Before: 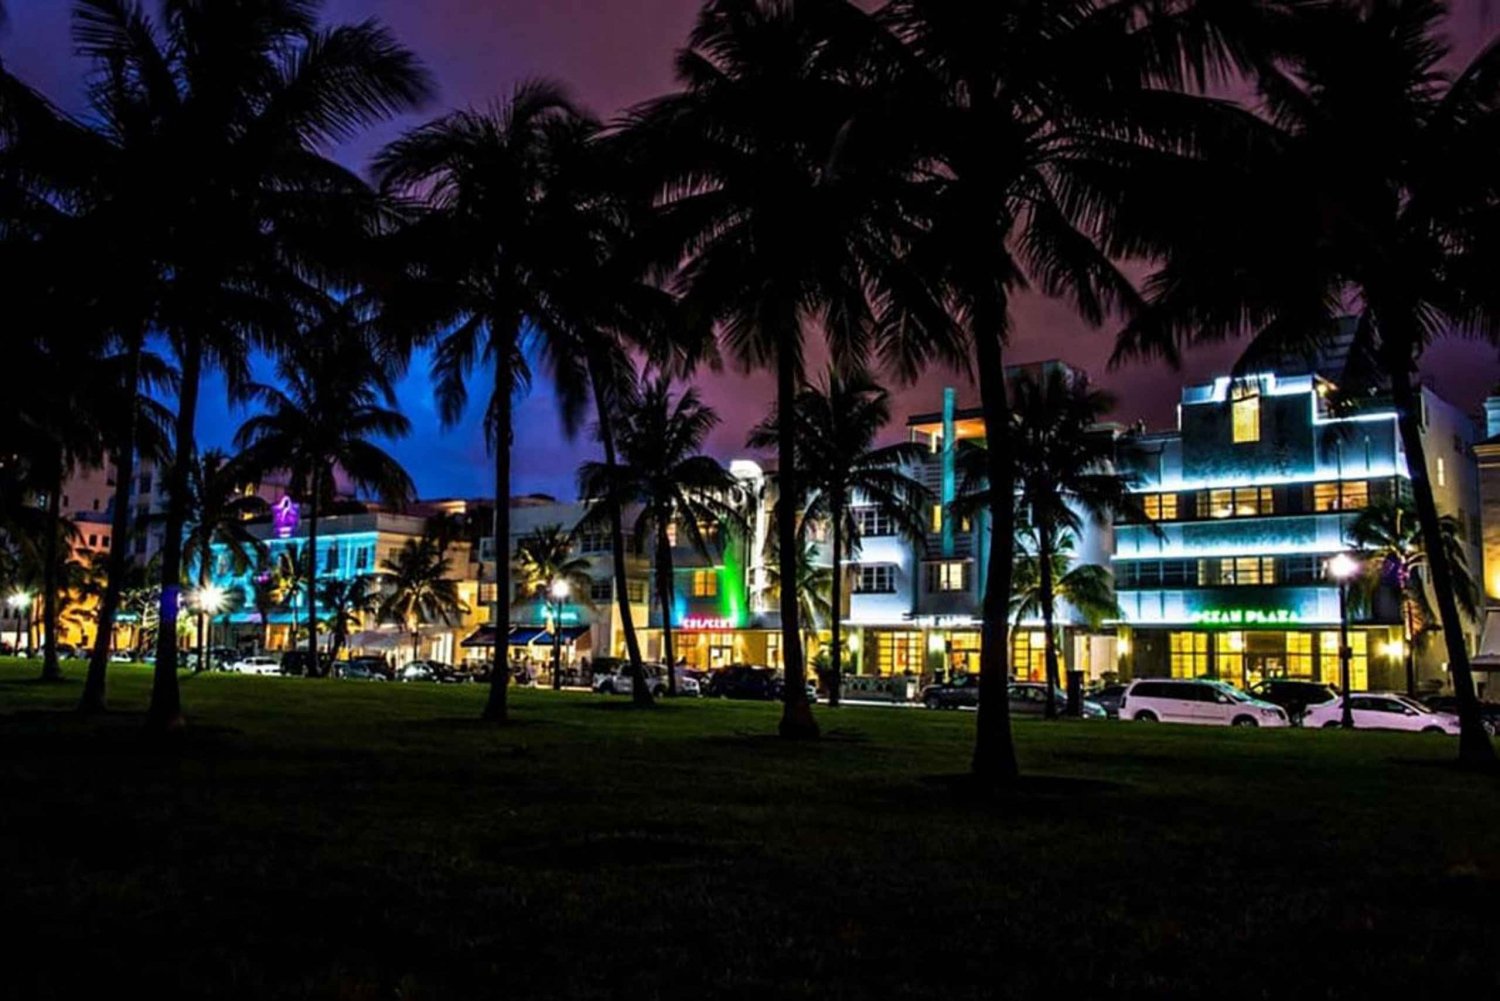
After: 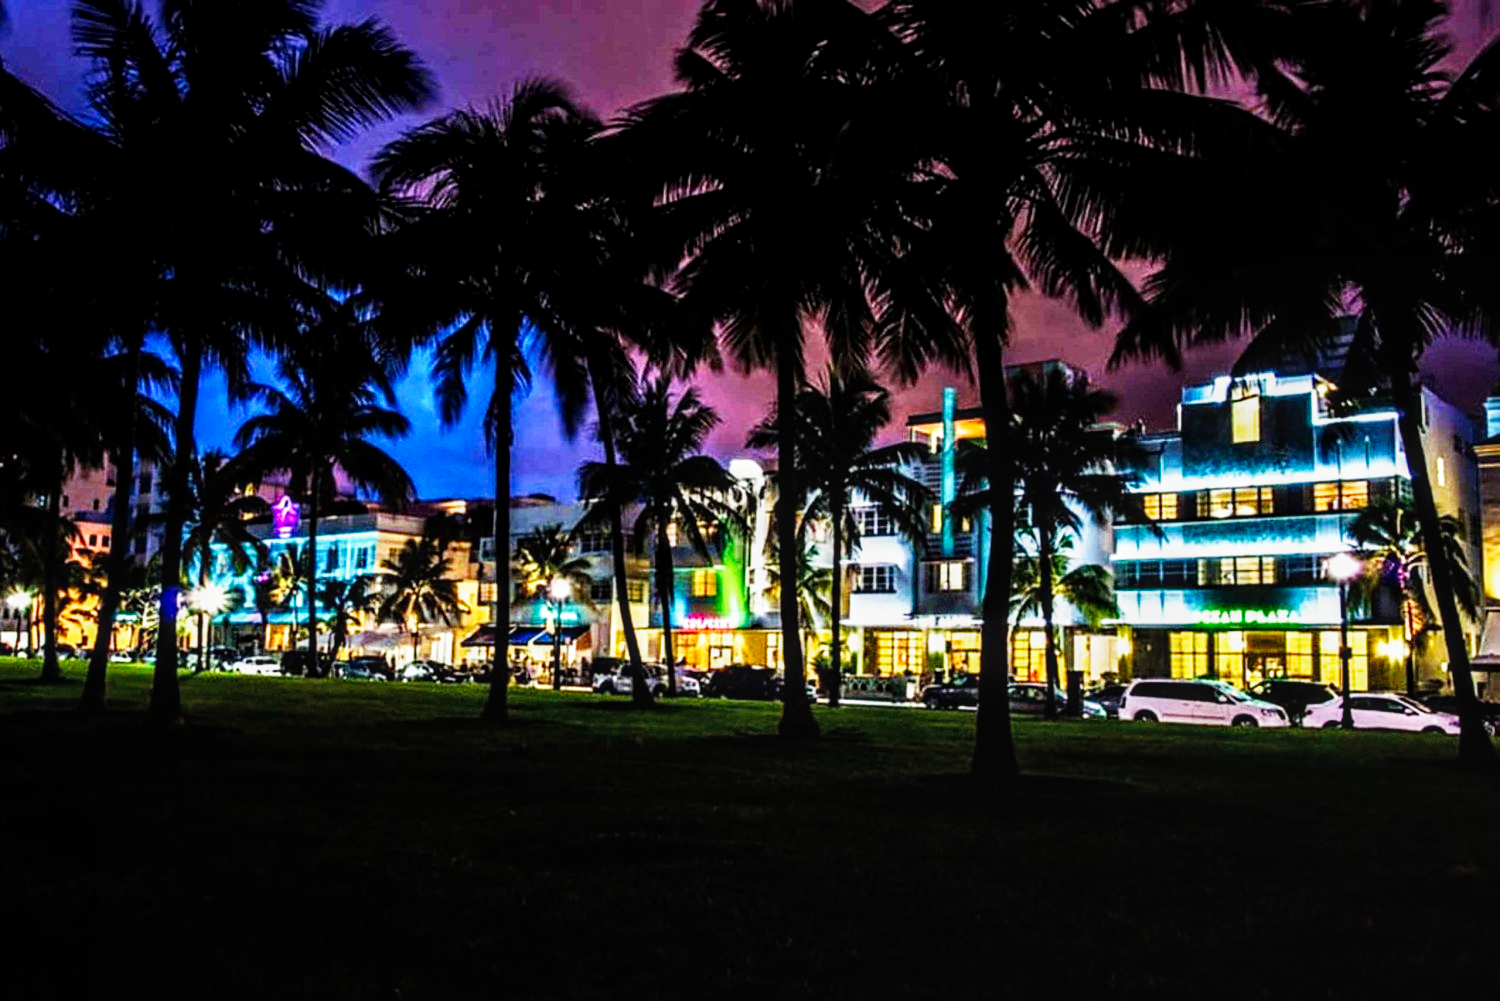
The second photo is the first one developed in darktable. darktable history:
local contrast: detail 130%
base curve: curves: ch0 [(0, 0) (0.007, 0.004) (0.027, 0.03) (0.046, 0.07) (0.207, 0.54) (0.442, 0.872) (0.673, 0.972) (1, 1)], preserve colors none
